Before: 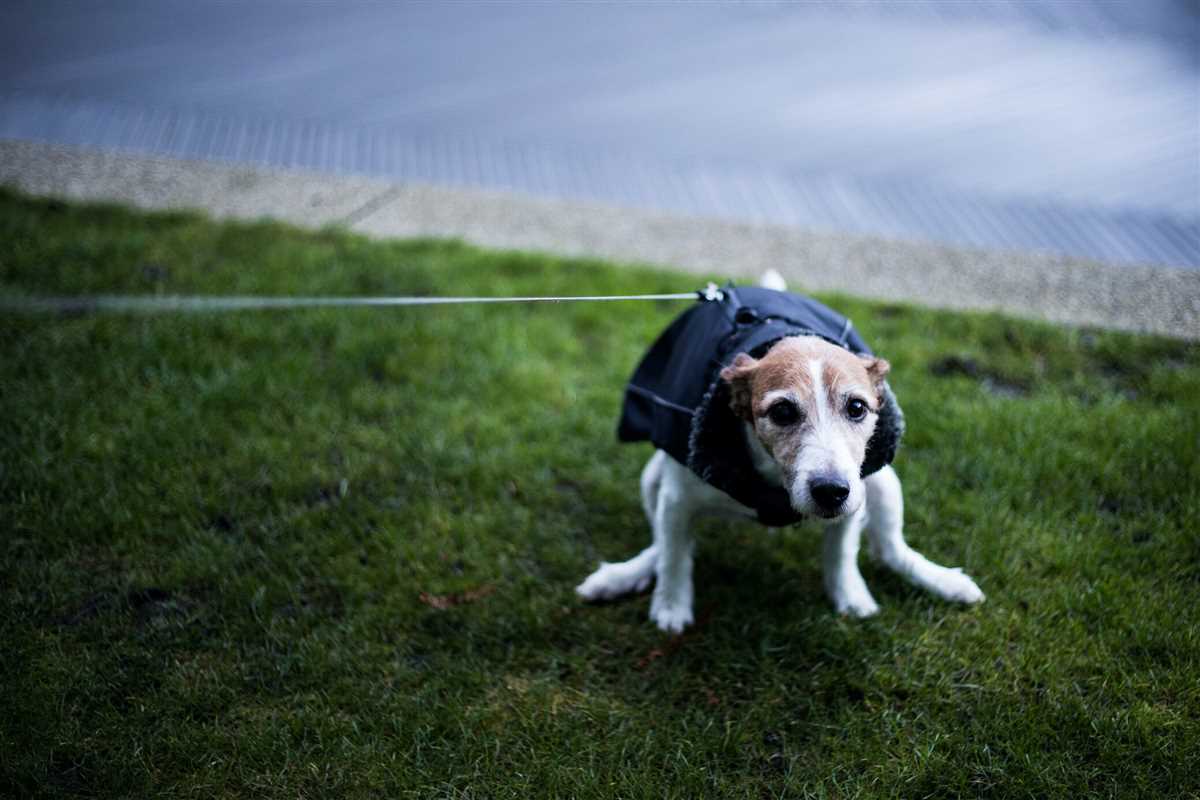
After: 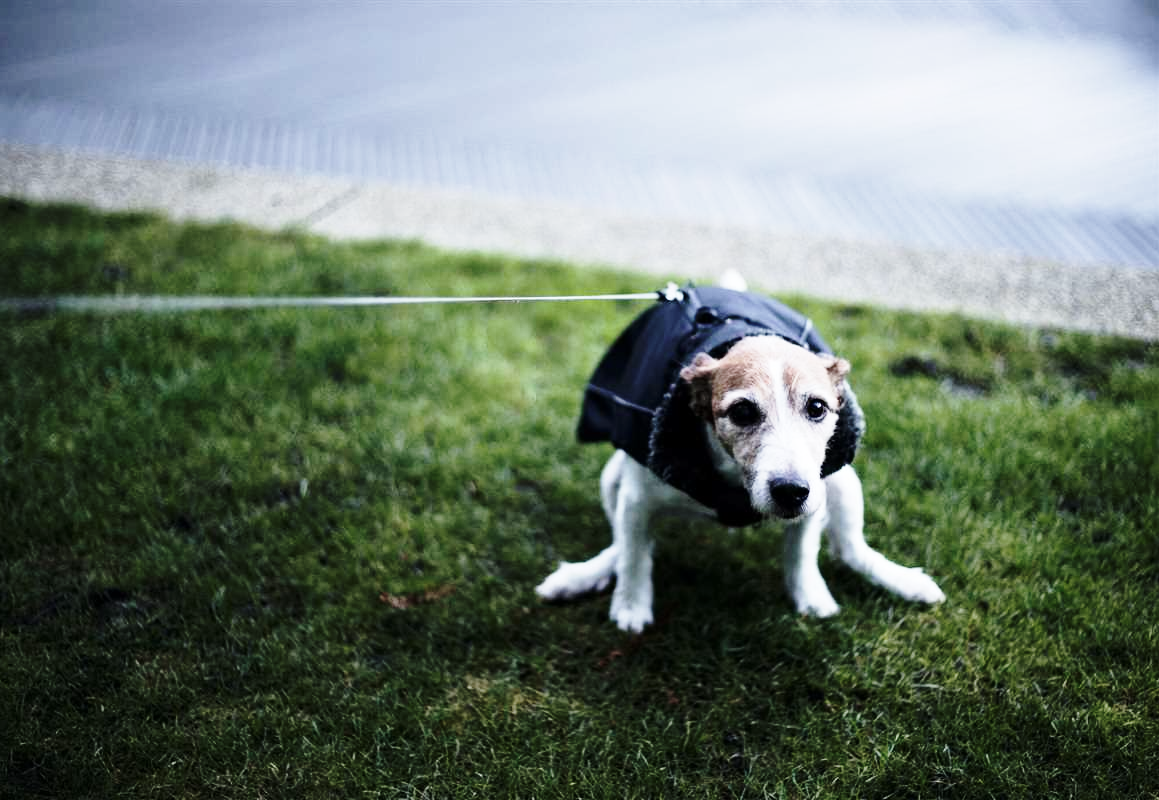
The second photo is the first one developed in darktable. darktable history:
base curve: curves: ch0 [(0, 0) (0.028, 0.03) (0.121, 0.232) (0.46, 0.748) (0.859, 0.968) (1, 1)], preserve colors none
contrast brightness saturation: contrast 0.095, saturation -0.287
crop and rotate: left 3.335%
